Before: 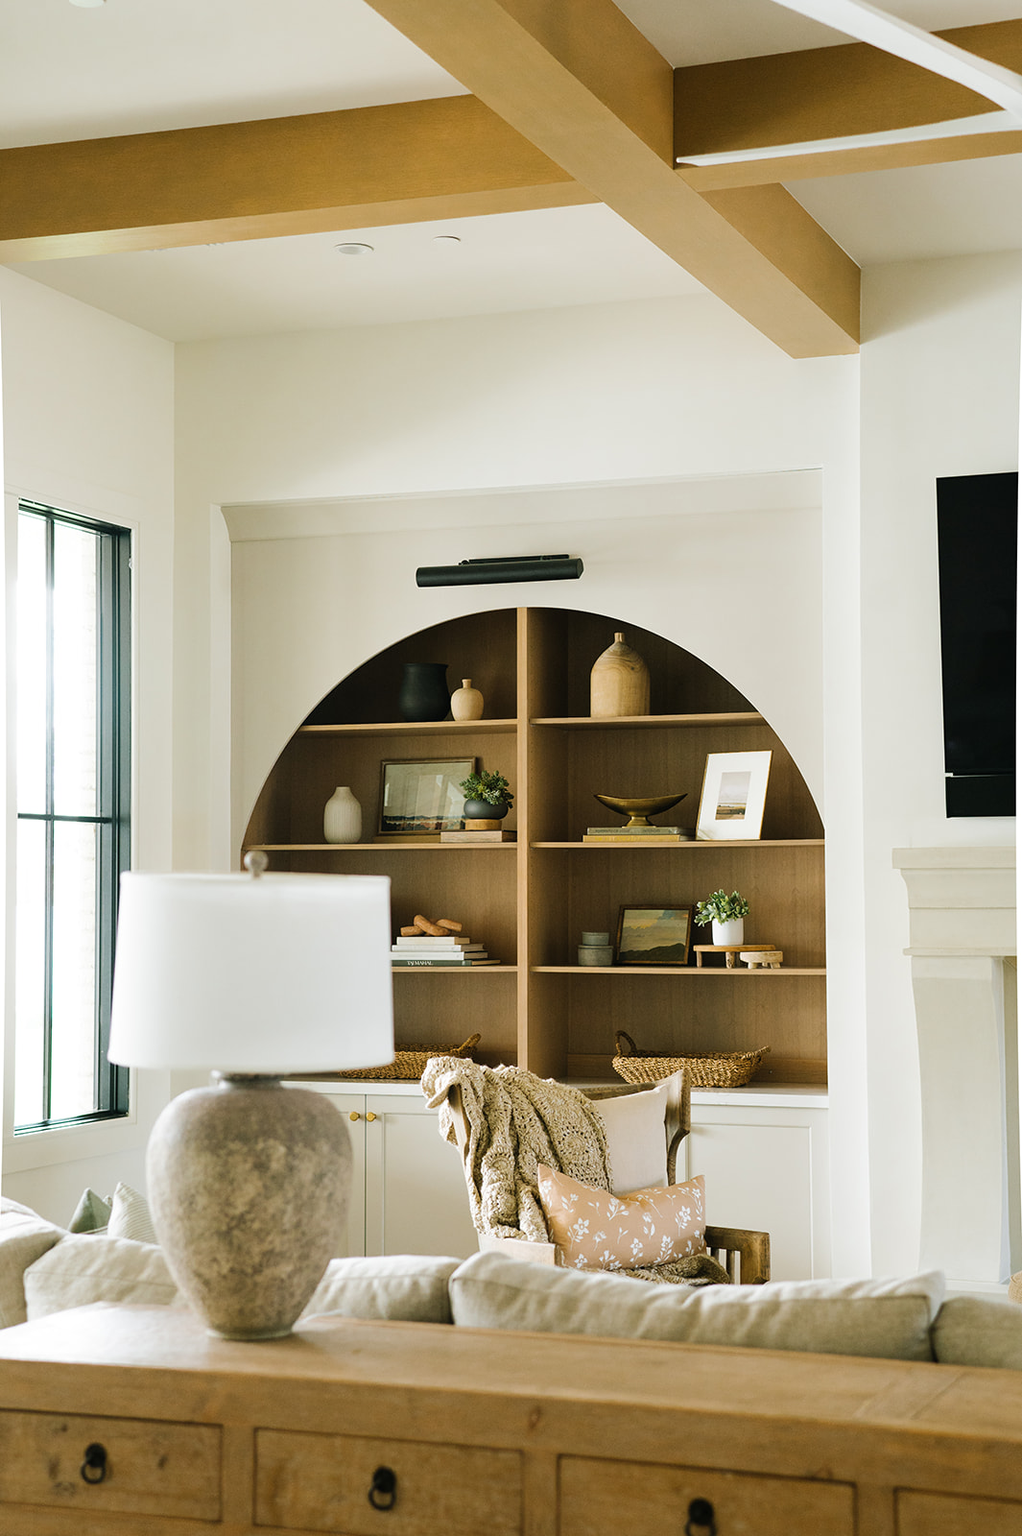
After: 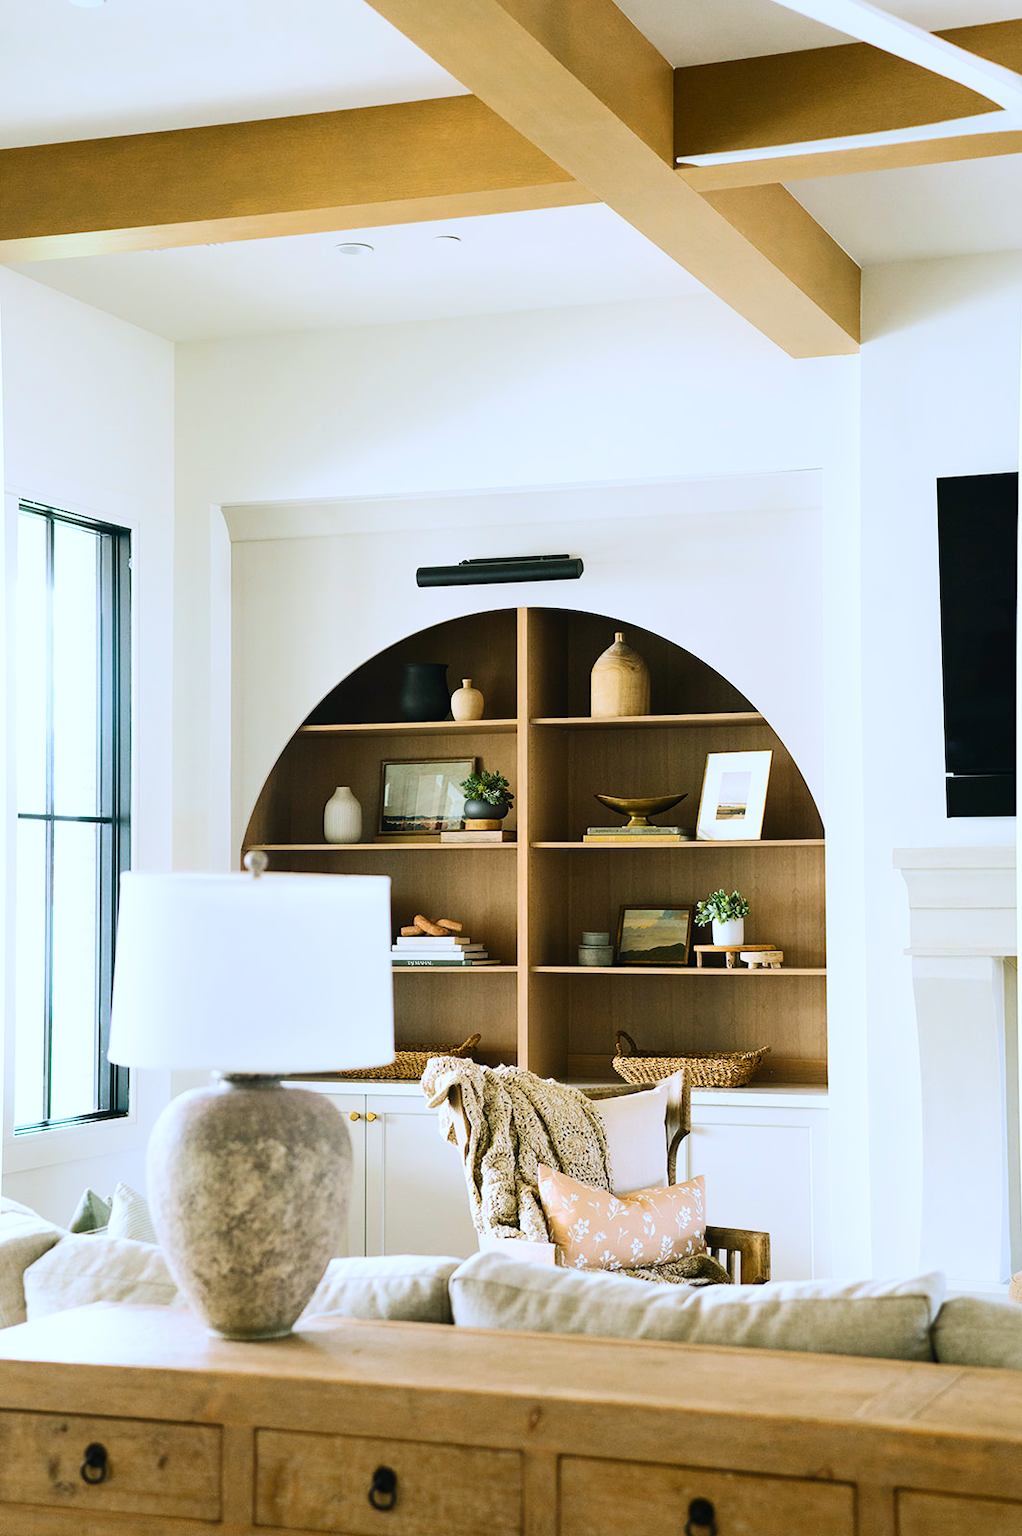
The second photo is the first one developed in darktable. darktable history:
color calibration: illuminant as shot in camera, x 0.37, y 0.382, temperature 4313.32 K
contrast brightness saturation: contrast 0.23, brightness 0.1, saturation 0.29
